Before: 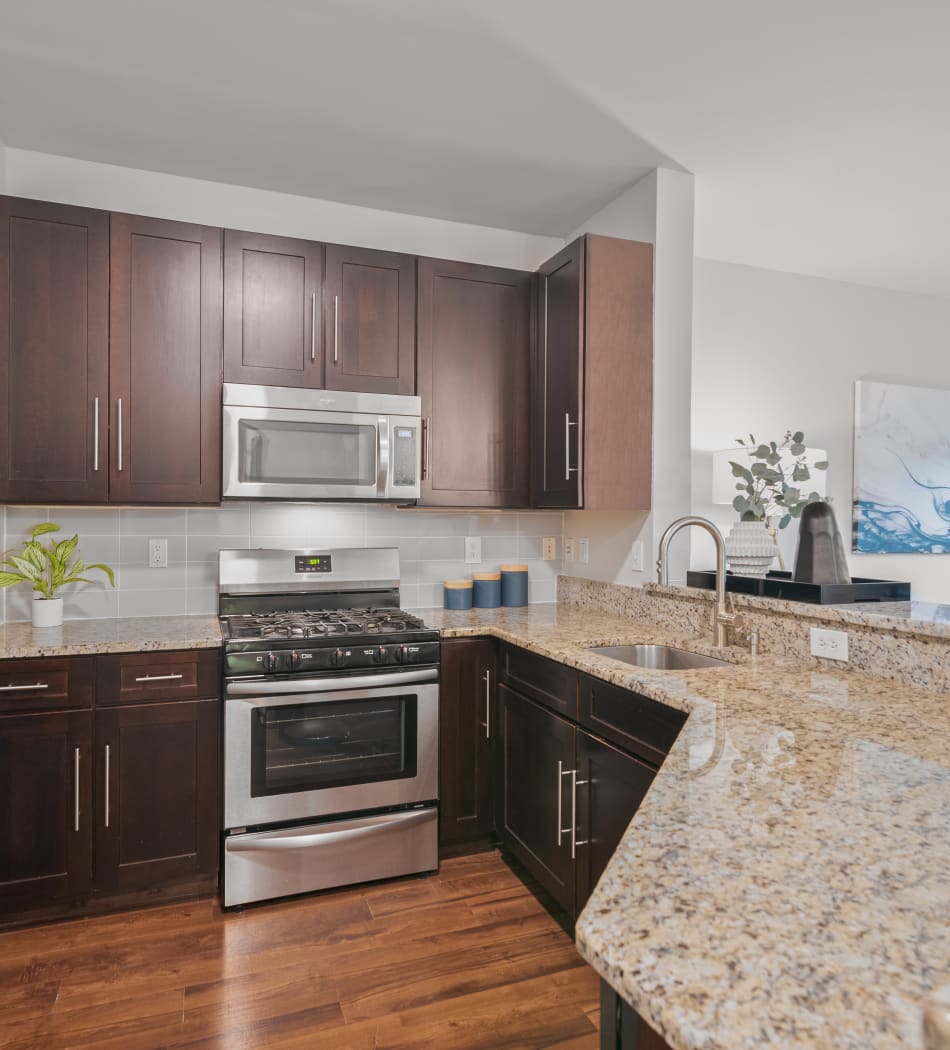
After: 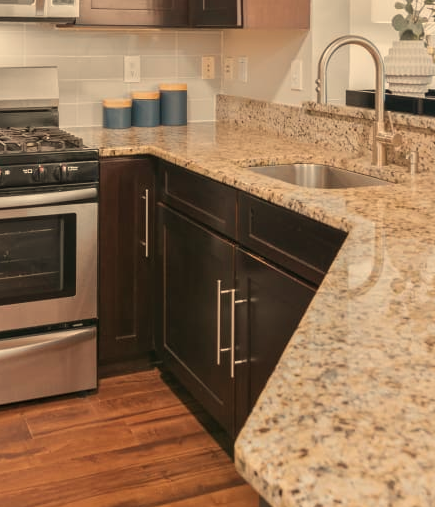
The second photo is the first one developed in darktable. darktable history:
crop: left 35.976%, top 45.819%, right 18.162%, bottom 5.807%
white balance: red 1.123, blue 0.83
